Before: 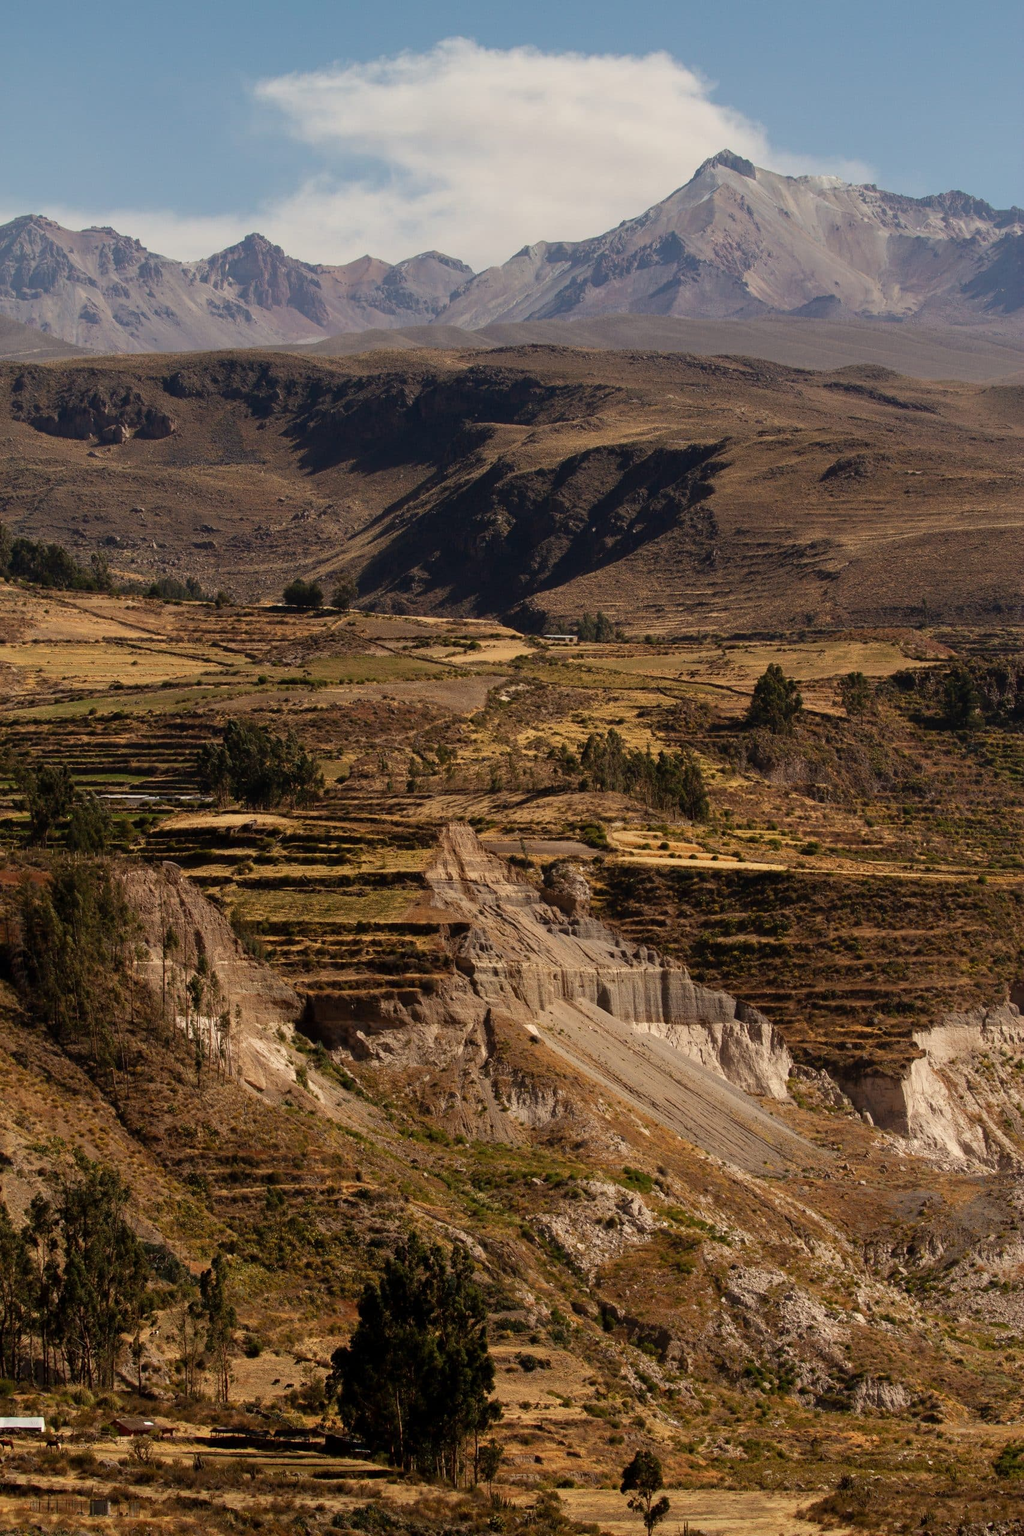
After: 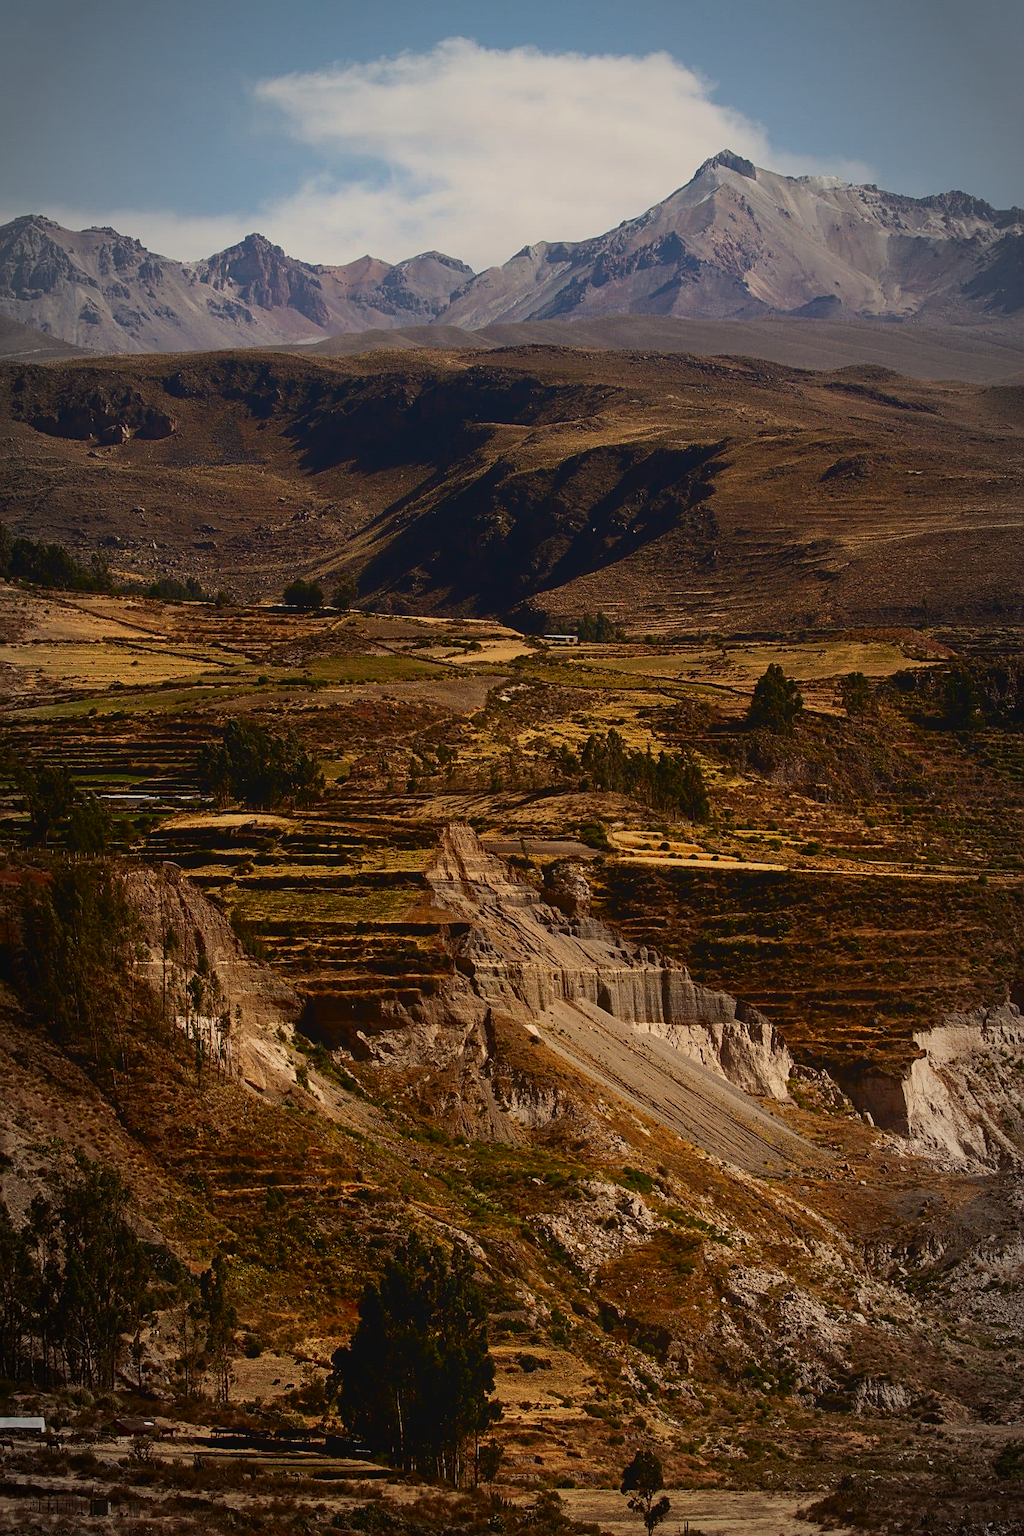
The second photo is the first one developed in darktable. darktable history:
vignetting: automatic ratio true
sharpen: on, module defaults
contrast brightness saturation: contrast 0.206, brightness -0.1, saturation 0.209
local contrast: highlights 70%, shadows 65%, detail 80%, midtone range 0.322
